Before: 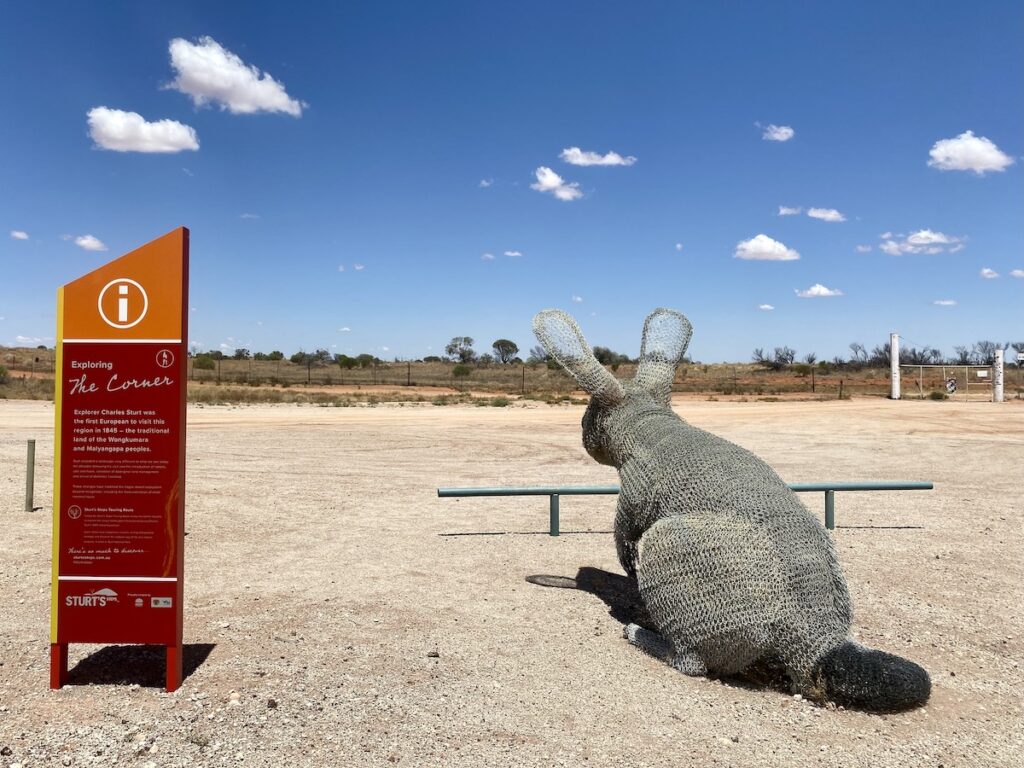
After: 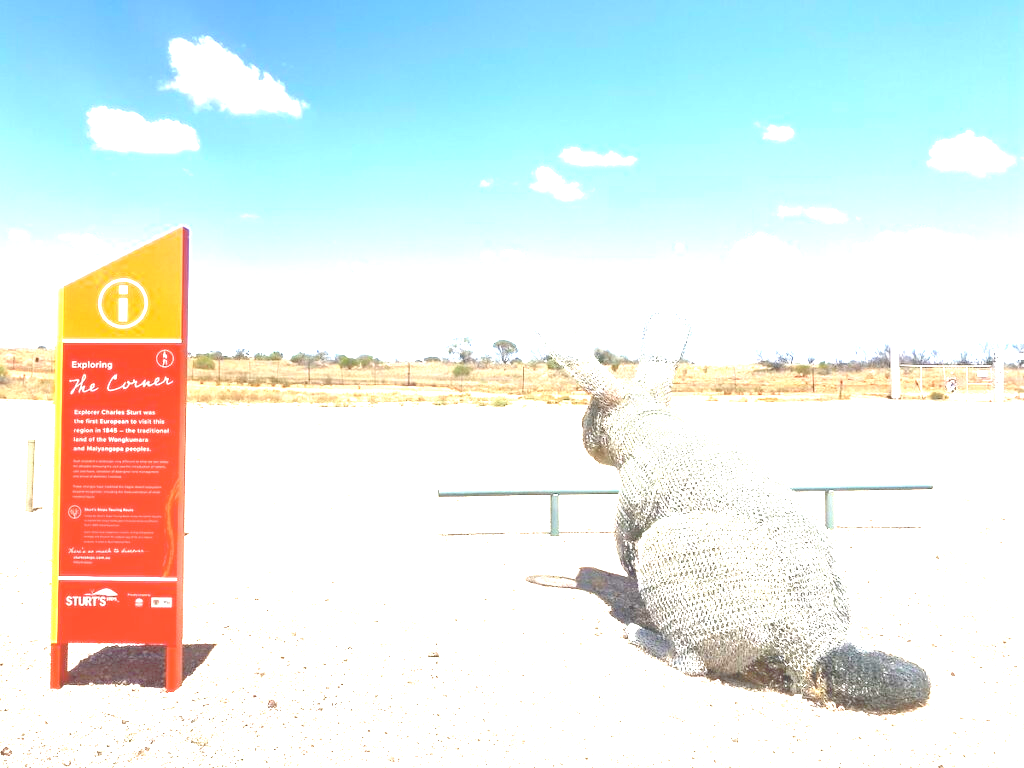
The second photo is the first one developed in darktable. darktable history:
local contrast: detail 69%
exposure: black level correction 0, exposure 2.426 EV, compensate exposure bias true, compensate highlight preservation false
